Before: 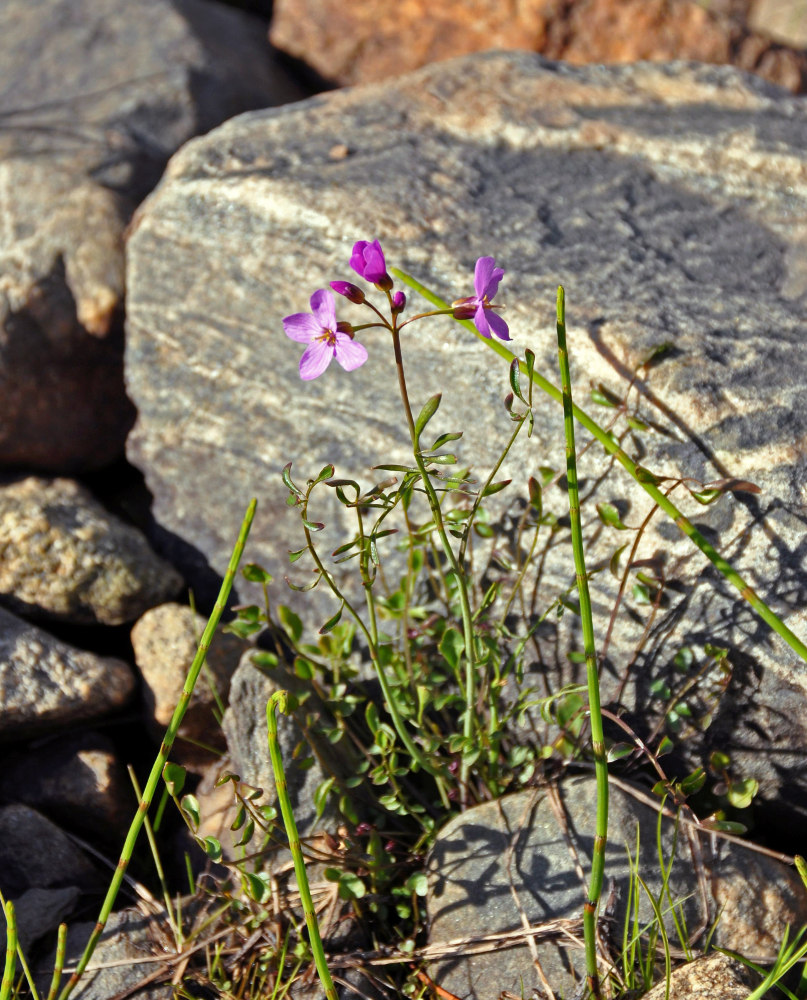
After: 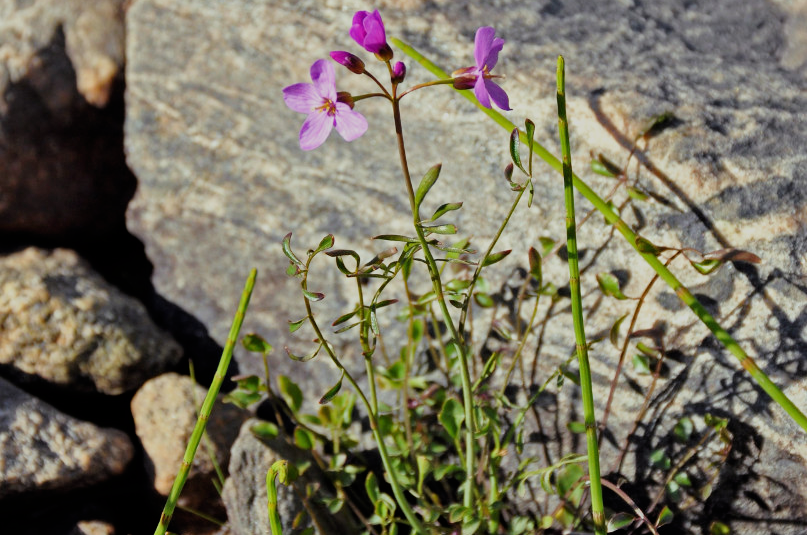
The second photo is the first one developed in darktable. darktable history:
crop and rotate: top 23.043%, bottom 23.437%
filmic rgb: black relative exposure -7.65 EV, white relative exposure 4.56 EV, hardness 3.61
